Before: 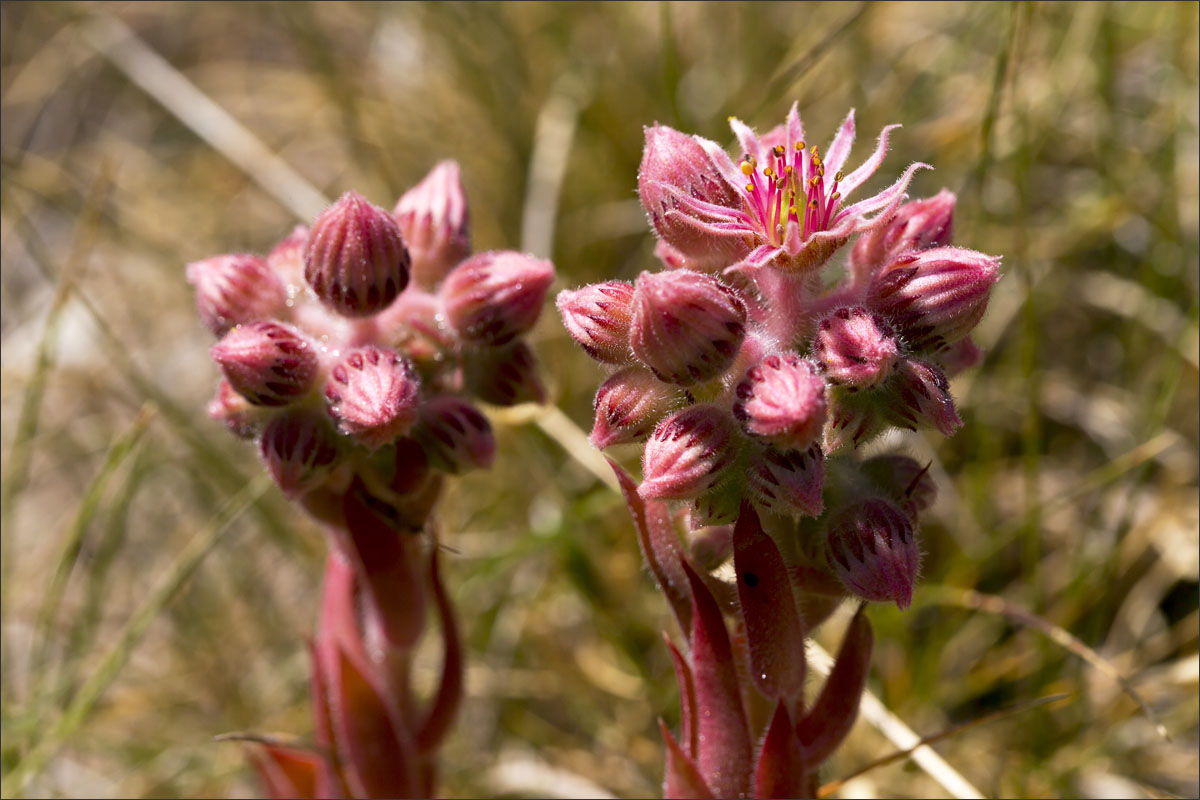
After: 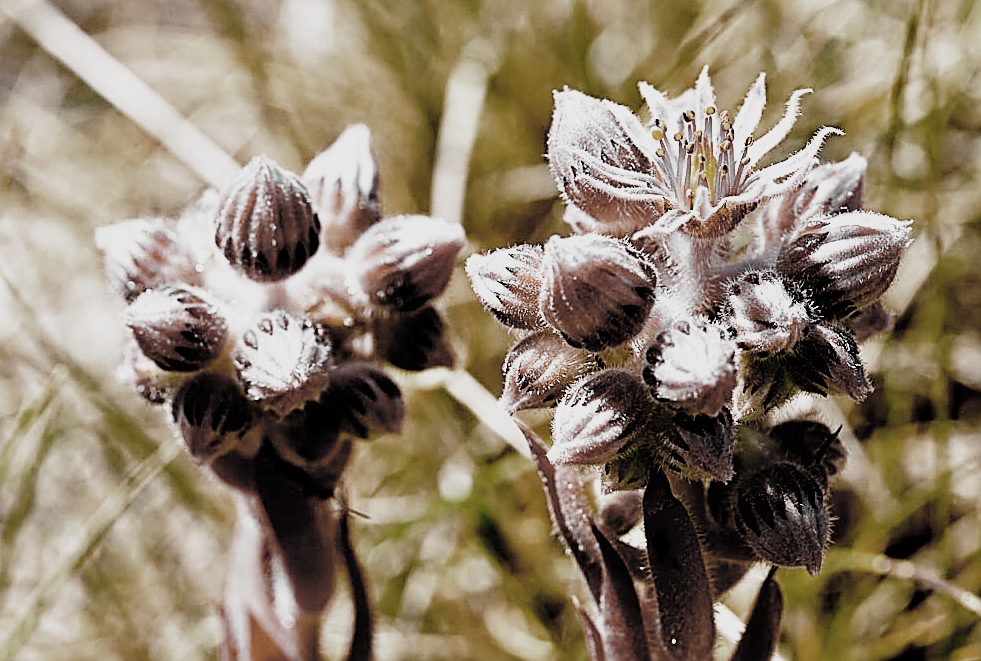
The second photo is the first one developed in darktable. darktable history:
crop and rotate: left 7.541%, top 4.42%, right 10.635%, bottom 12.91%
exposure: compensate highlight preservation false
sharpen: amount 0.997
tone curve: curves: ch0 [(0, 0) (0.049, 0.01) (0.154, 0.081) (0.491, 0.519) (0.748, 0.765) (1, 0.919)]; ch1 [(0, 0) (0.172, 0.123) (0.317, 0.272) (0.391, 0.424) (0.499, 0.497) (0.531, 0.541) (0.615, 0.608) (0.741, 0.783) (1, 1)]; ch2 [(0, 0) (0.411, 0.424) (0.483, 0.478) (0.546, 0.532) (0.652, 0.633) (1, 1)], preserve colors none
contrast equalizer: octaves 7, y [[0.51, 0.537, 0.559, 0.574, 0.599, 0.618], [0.5 ×6], [0.5 ×6], [0 ×6], [0 ×6]]
color zones: curves: ch0 [(0, 0.487) (0.241, 0.395) (0.434, 0.373) (0.658, 0.412) (0.838, 0.487)]; ch1 [(0, 0) (0.053, 0.053) (0.211, 0.202) (0.579, 0.259) (0.781, 0.241)]
base curve: curves: ch0 [(0, 0) (0.012, 0.01) (0.073, 0.168) (0.31, 0.711) (0.645, 0.957) (1, 1)], preserve colors none
